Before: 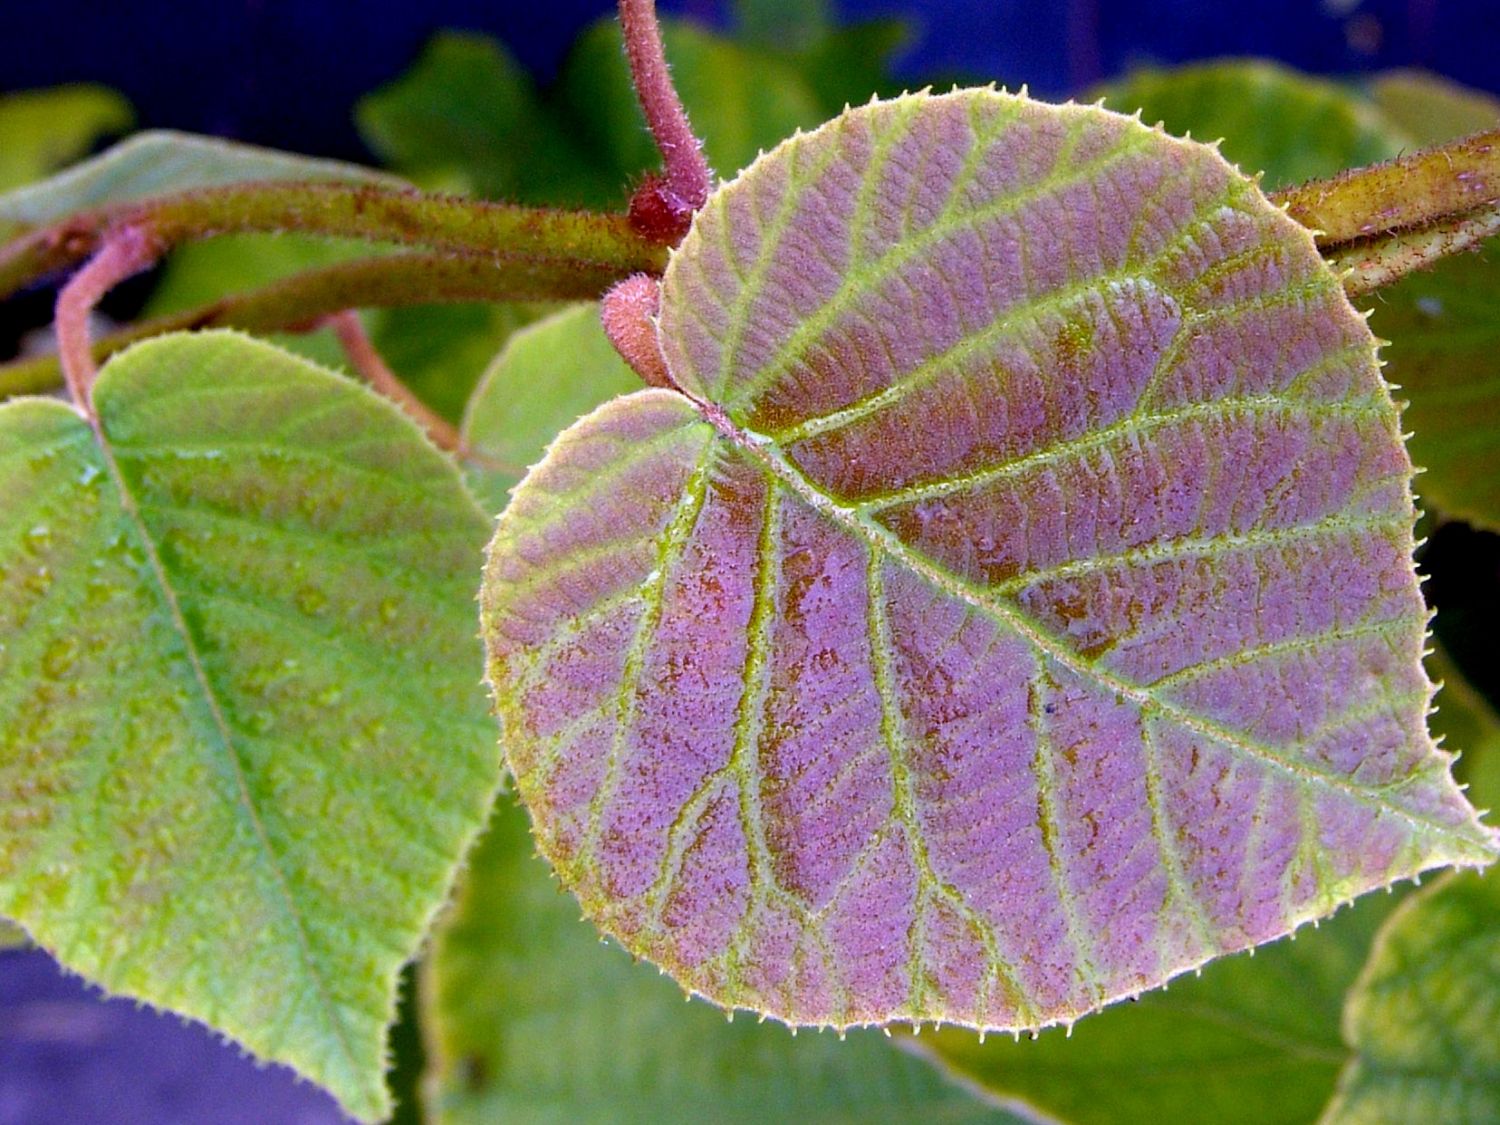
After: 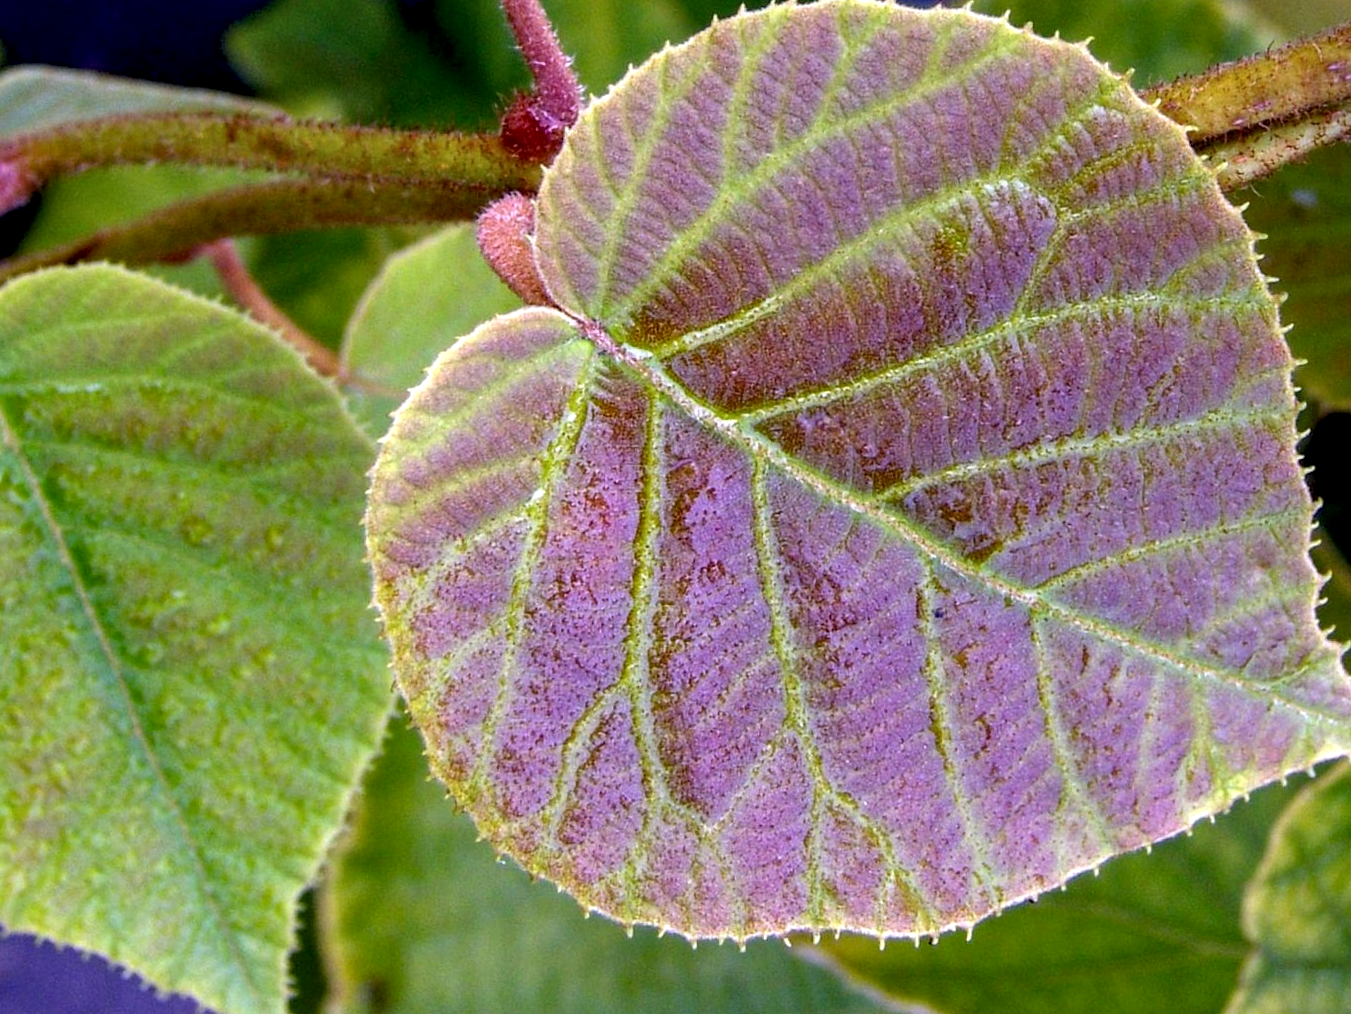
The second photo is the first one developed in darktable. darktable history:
shadows and highlights: shadows 25.15, highlights -25.07
crop and rotate: angle 1.97°, left 5.82%, top 5.695%
local contrast: detail 139%
